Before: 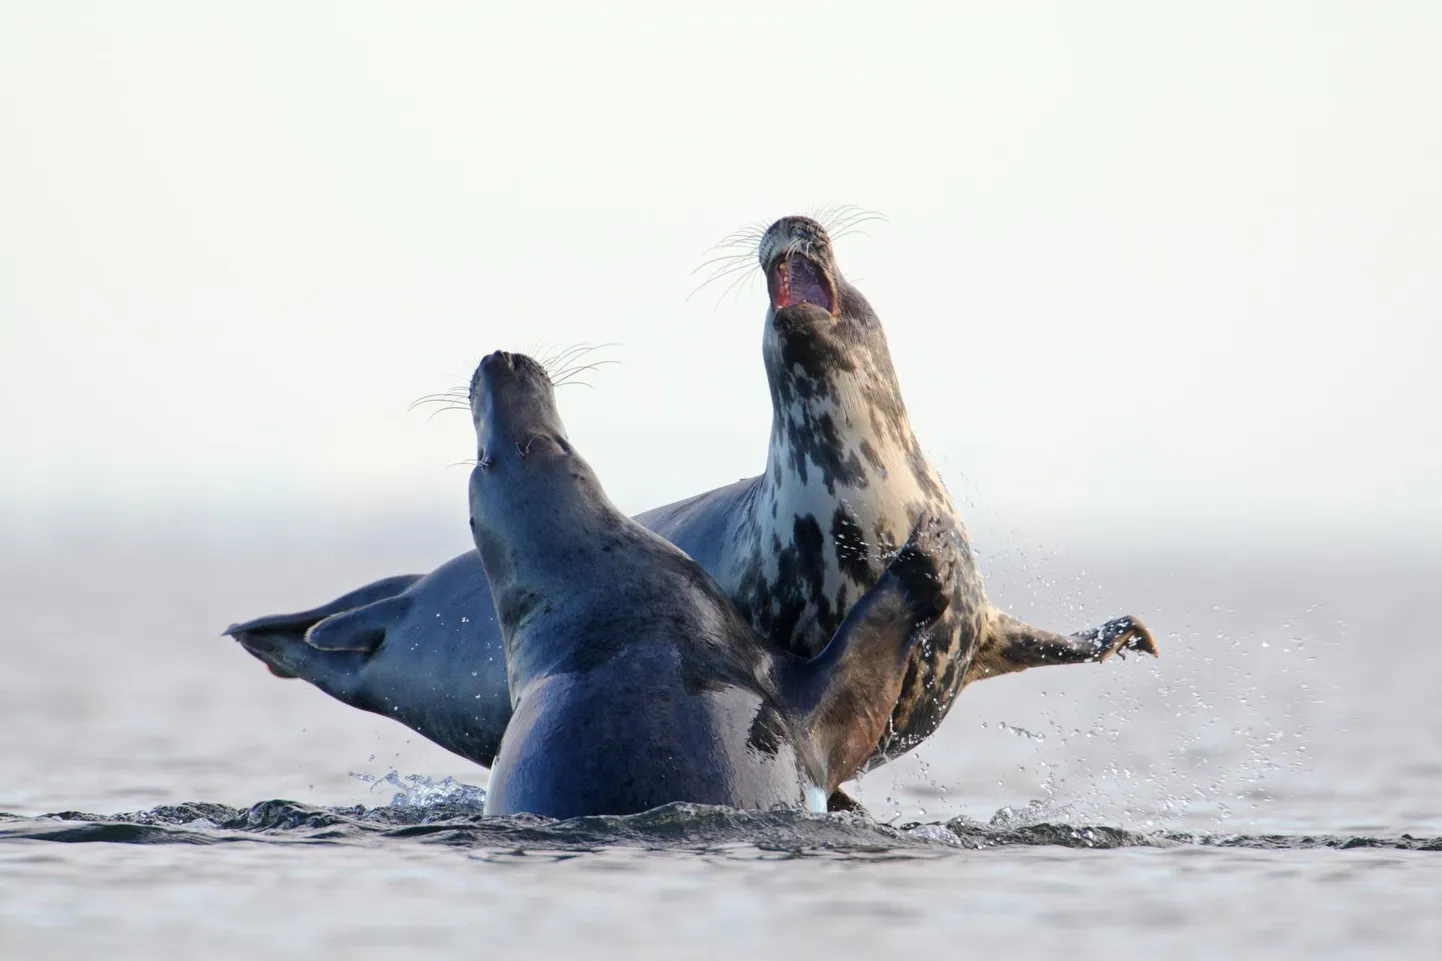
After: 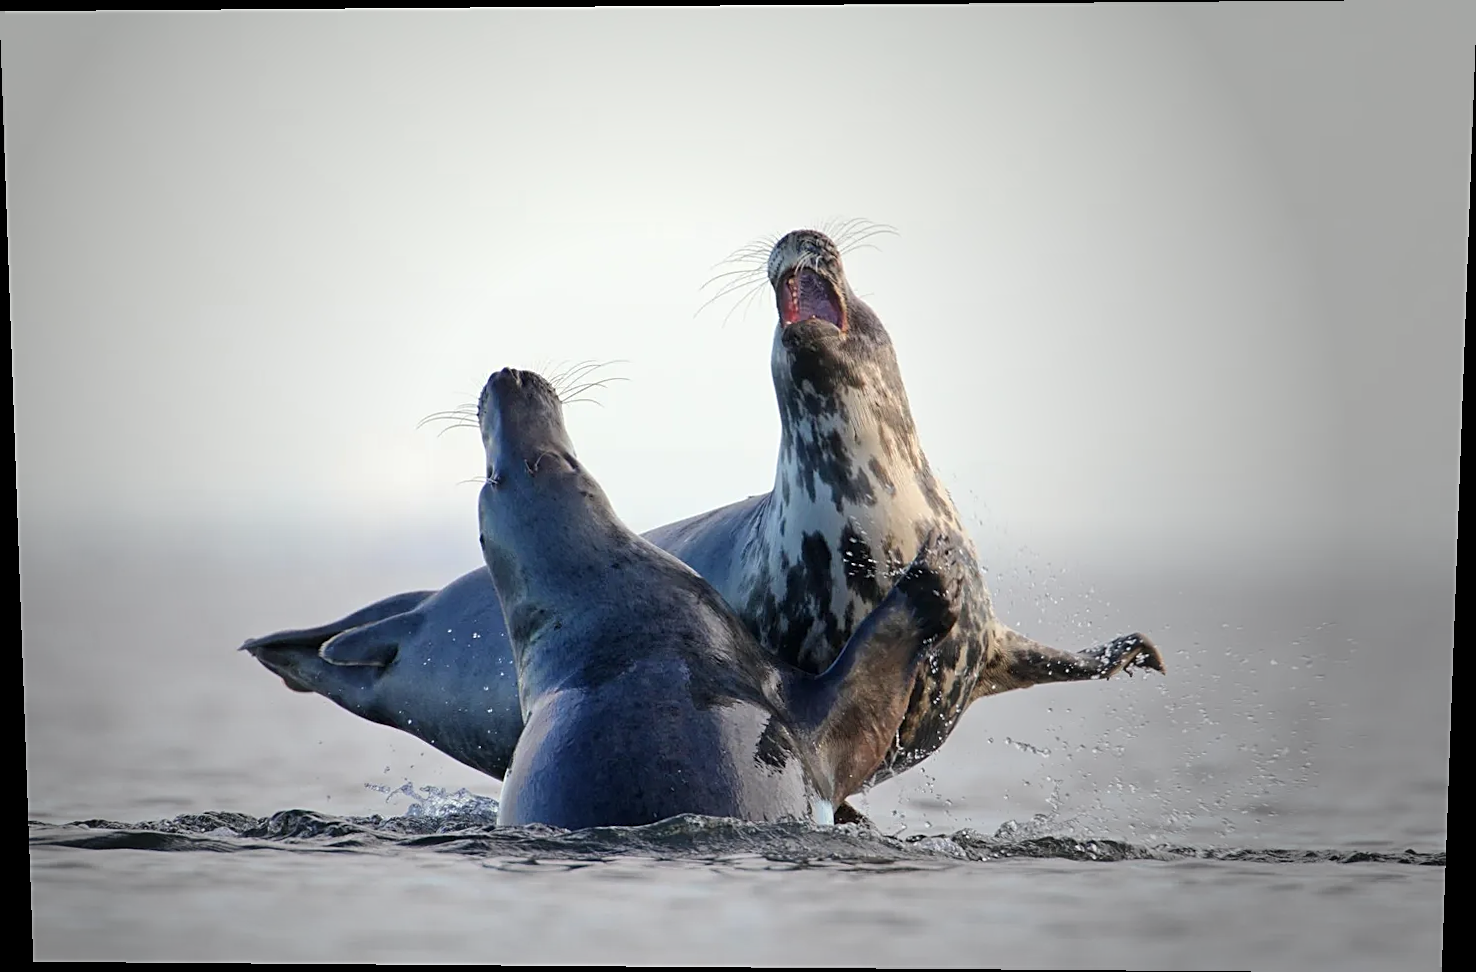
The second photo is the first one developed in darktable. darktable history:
rotate and perspective: lens shift (vertical) 0.048, lens shift (horizontal) -0.024, automatic cropping off
sharpen: on, module defaults
vignetting: fall-off start 33.76%, fall-off radius 64.94%, brightness -0.575, center (-0.12, -0.002), width/height ratio 0.959
